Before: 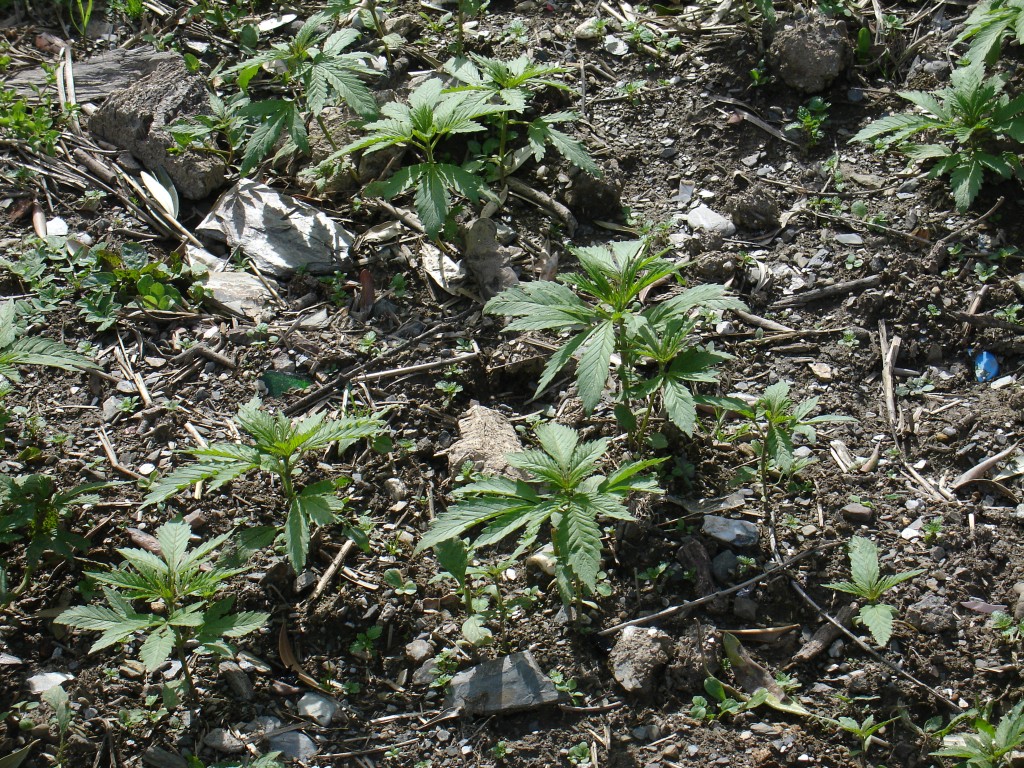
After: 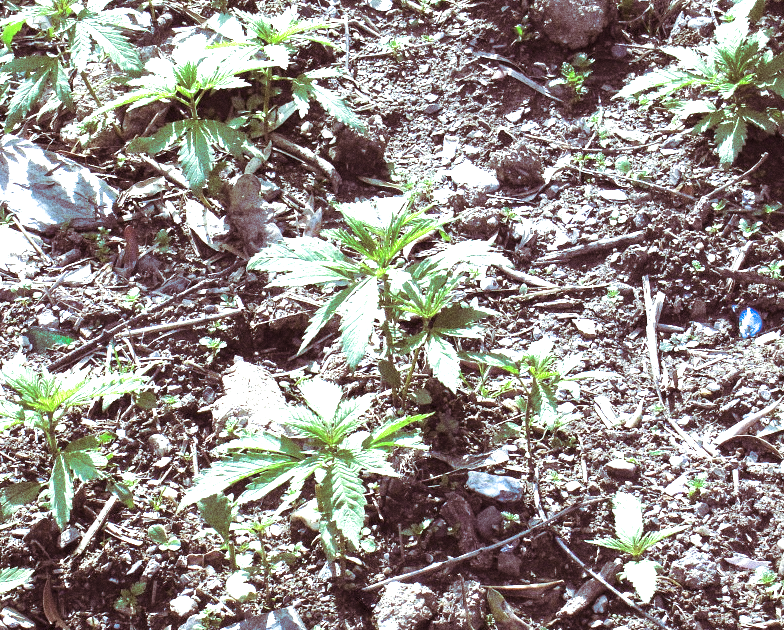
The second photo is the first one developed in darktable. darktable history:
white balance: red 0.976, blue 1.04
crop: left 23.095%, top 5.827%, bottom 11.854%
split-toning: on, module defaults
exposure: black level correction 0, exposure 1.45 EV, compensate exposure bias true, compensate highlight preservation false
color calibration: x 0.37, y 0.382, temperature 4313.32 K
grain: coarseness 0.09 ISO, strength 40%
